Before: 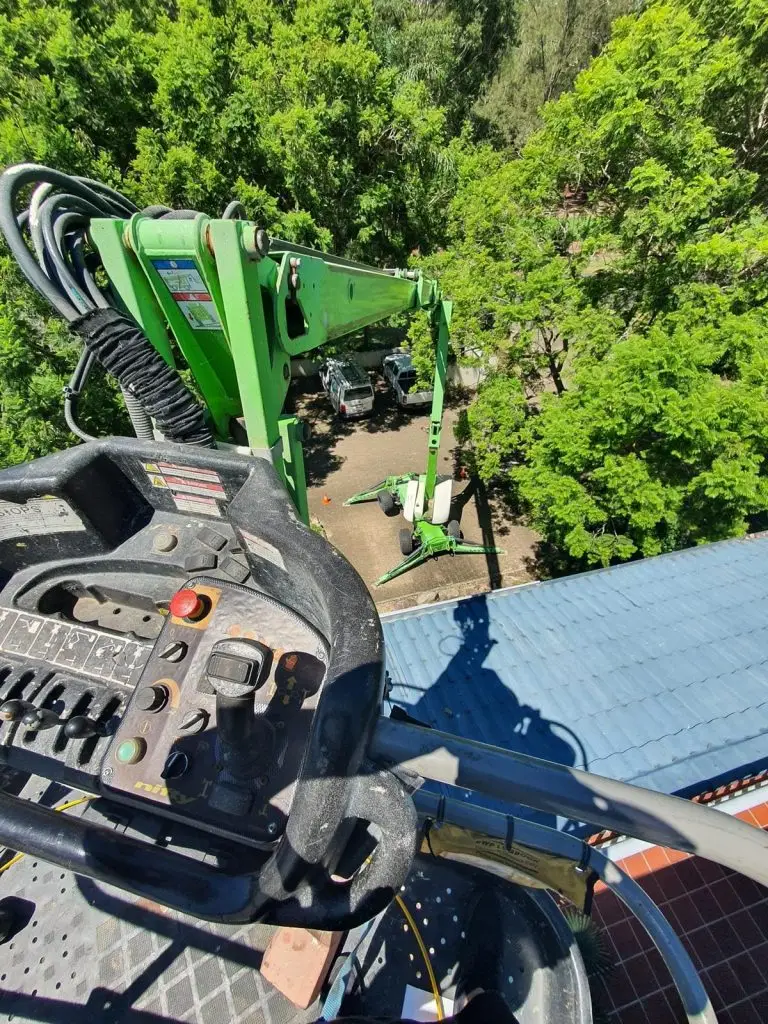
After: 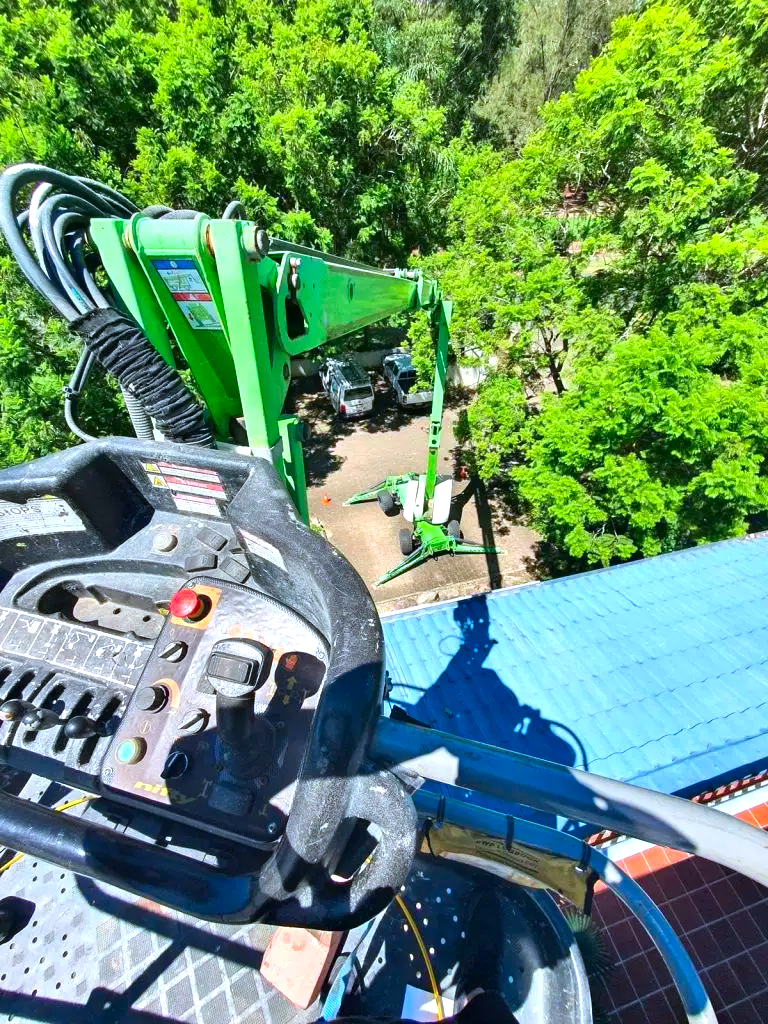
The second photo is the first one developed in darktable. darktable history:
exposure: black level correction 0, exposure 0.7 EV, compensate exposure bias true, compensate highlight preservation false
contrast brightness saturation: brightness -0.02, saturation 0.35
color correction: highlights a* -2.24, highlights b* -18.1
